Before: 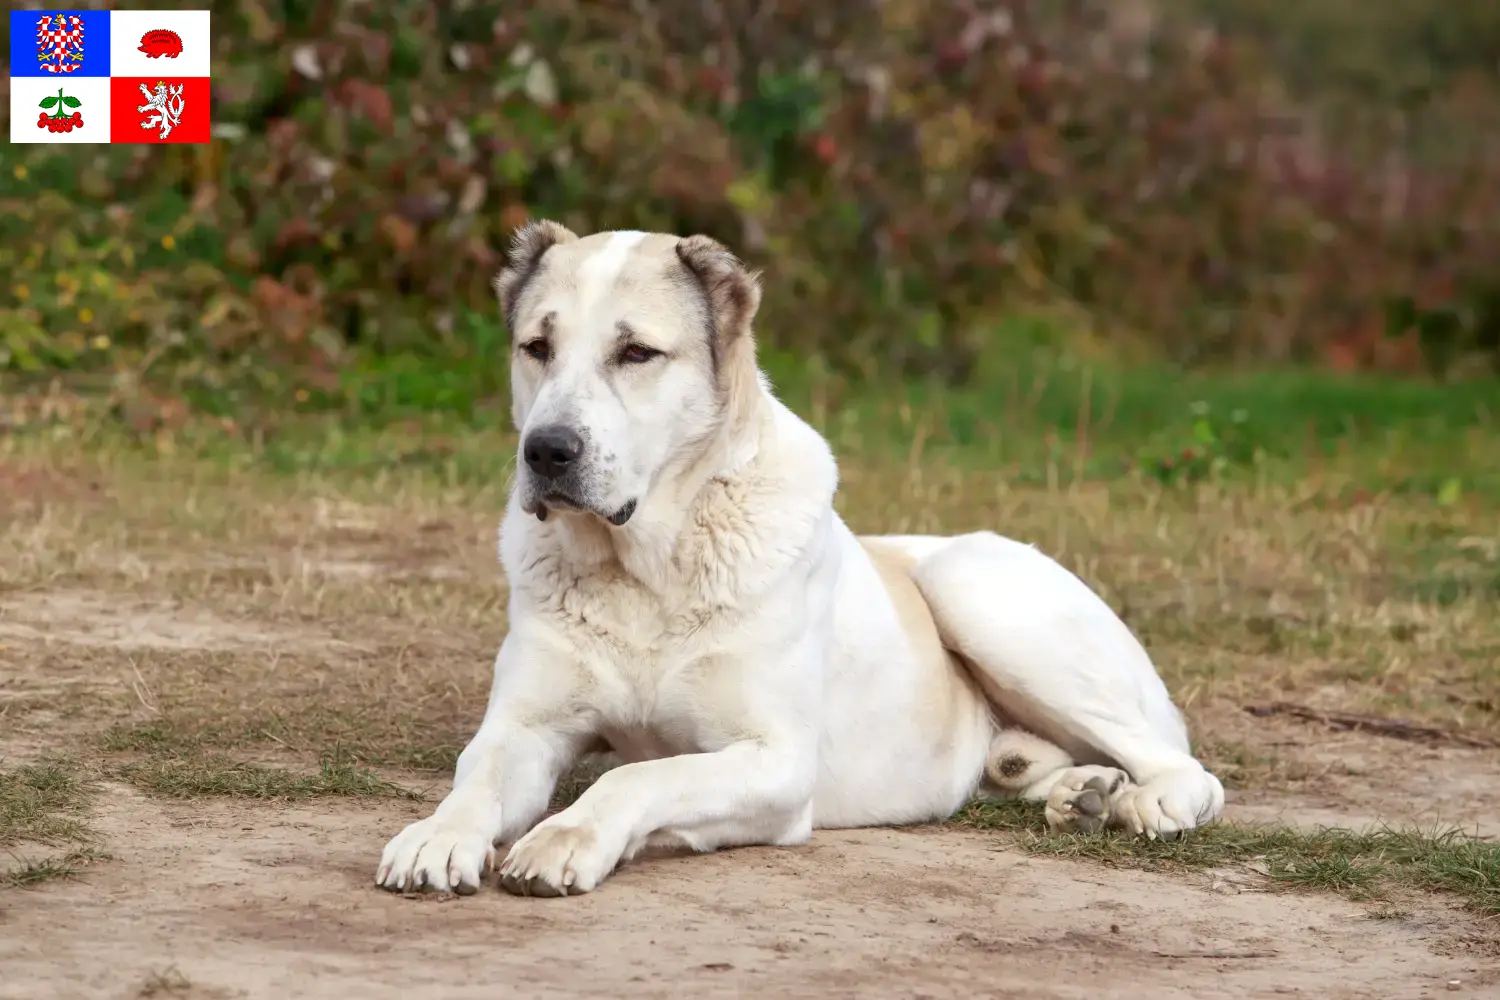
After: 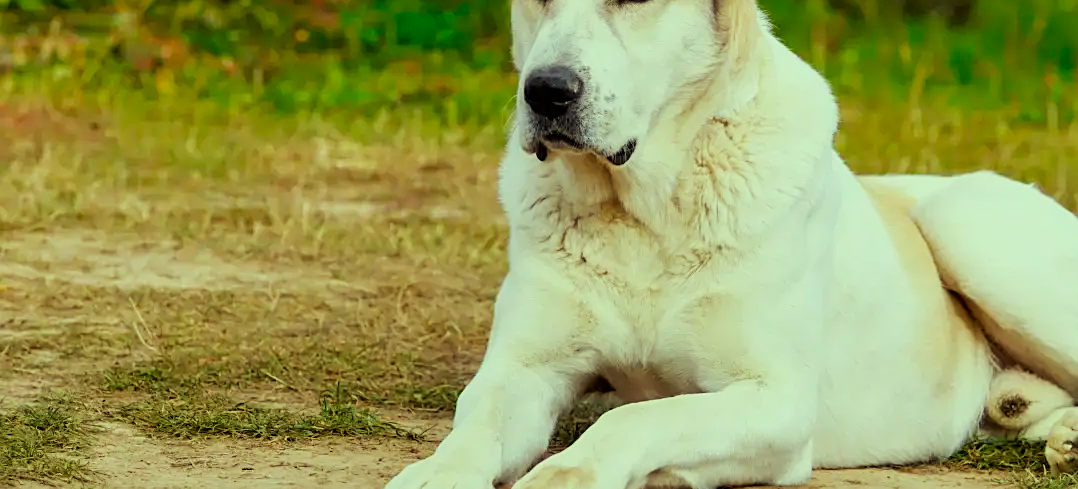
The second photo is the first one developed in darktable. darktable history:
filmic rgb: black relative exposure -5.09 EV, white relative exposure 3.52 EV, threshold 5.98 EV, hardness 3.16, contrast 1.193, highlights saturation mix -48.8%, enable highlight reconstruction true
shadows and highlights: shadows 37.32, highlights -27.58, soften with gaussian
crop: top 36.081%, right 28.129%, bottom 15.002%
sharpen: on, module defaults
color correction: highlights a* -10.82, highlights b* 9.83, saturation 1.71
